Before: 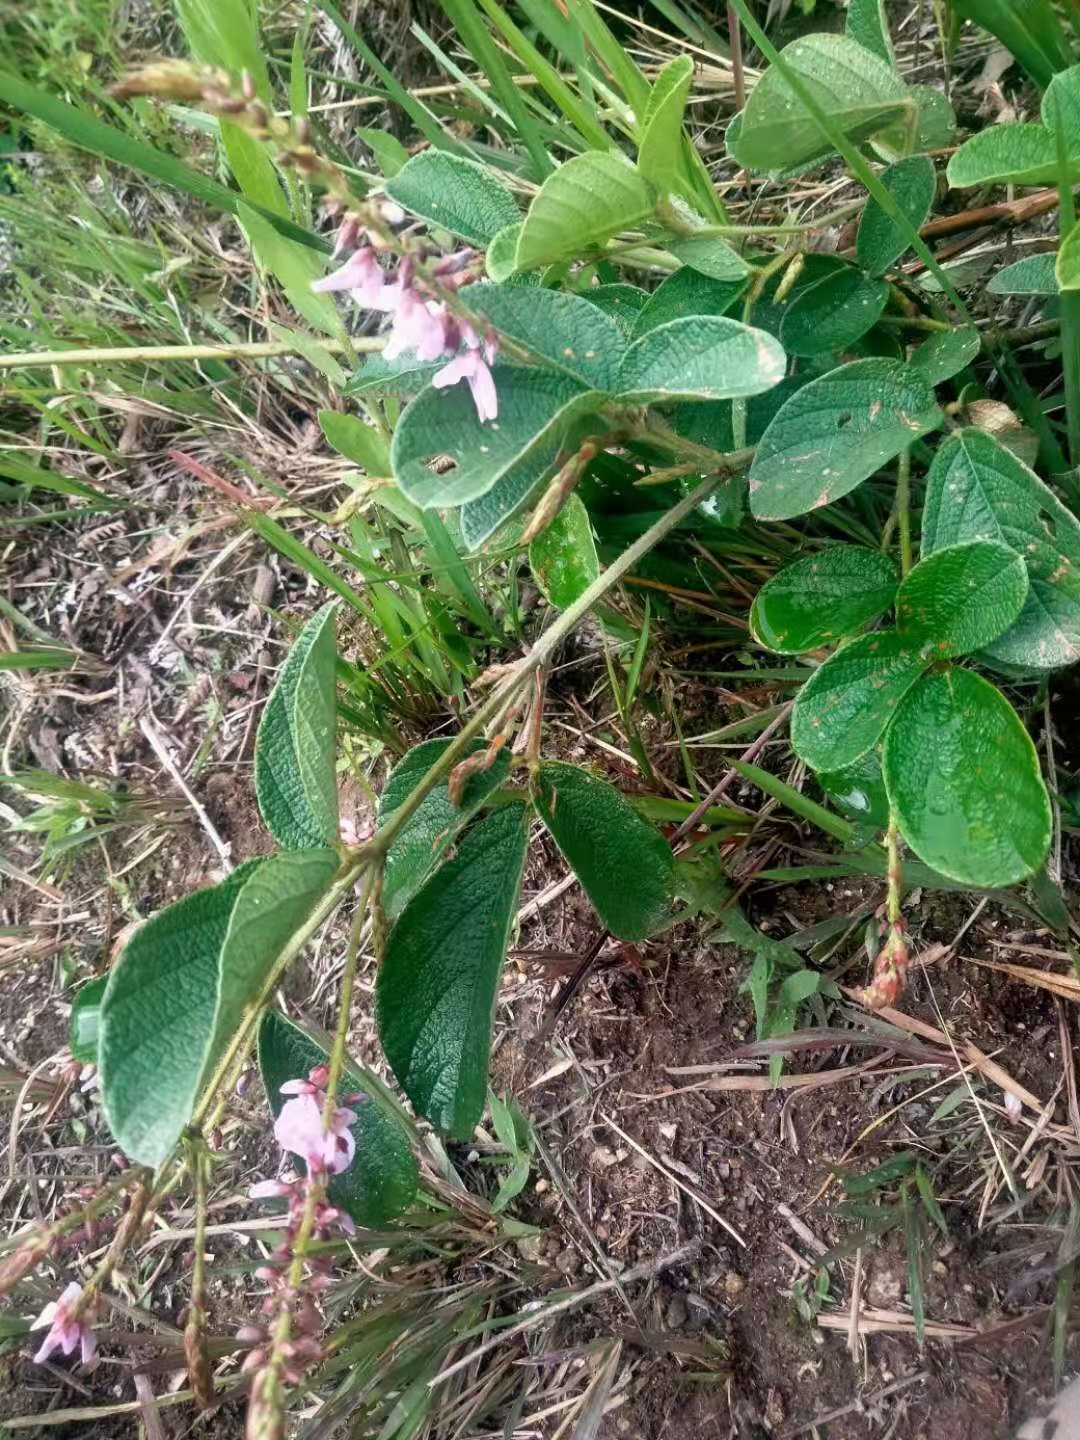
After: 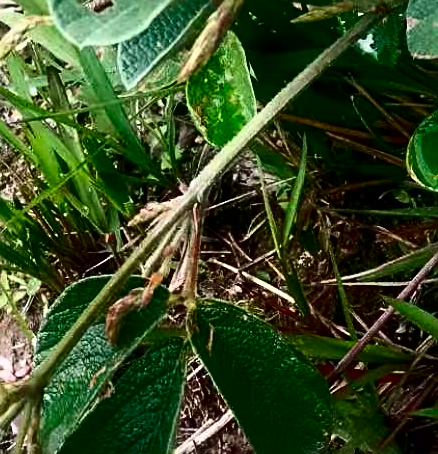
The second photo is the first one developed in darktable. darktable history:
crop: left 31.826%, top 32.121%, right 27.558%, bottom 36.335%
sharpen: on, module defaults
contrast brightness saturation: contrast 0.245, brightness -0.222, saturation 0.146
